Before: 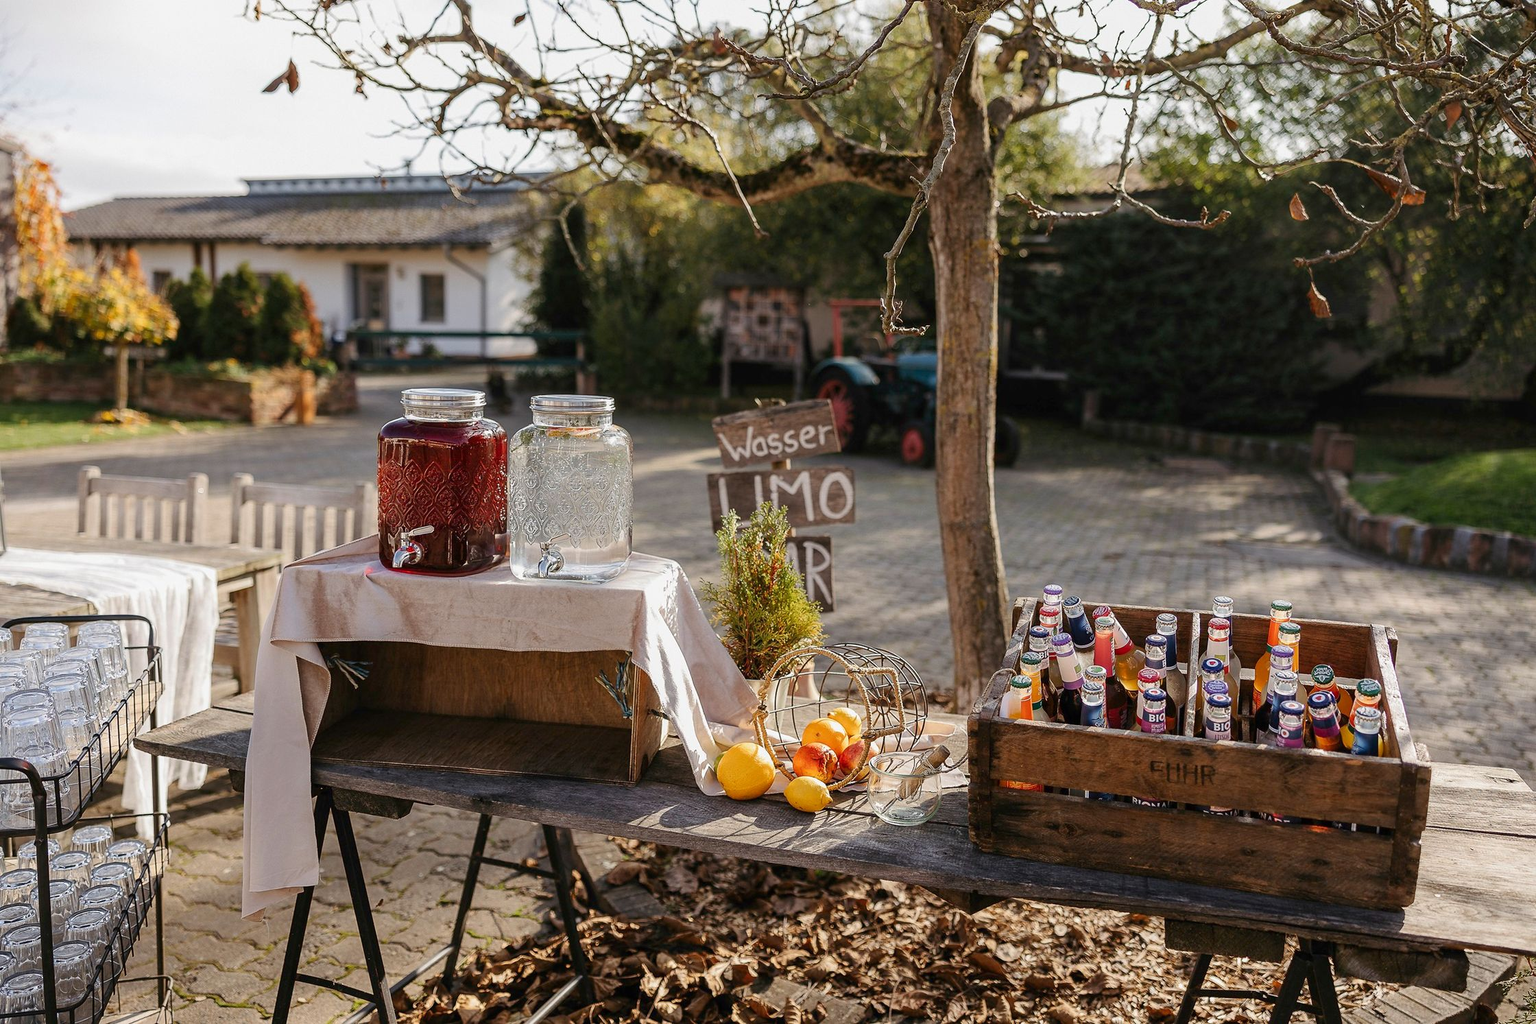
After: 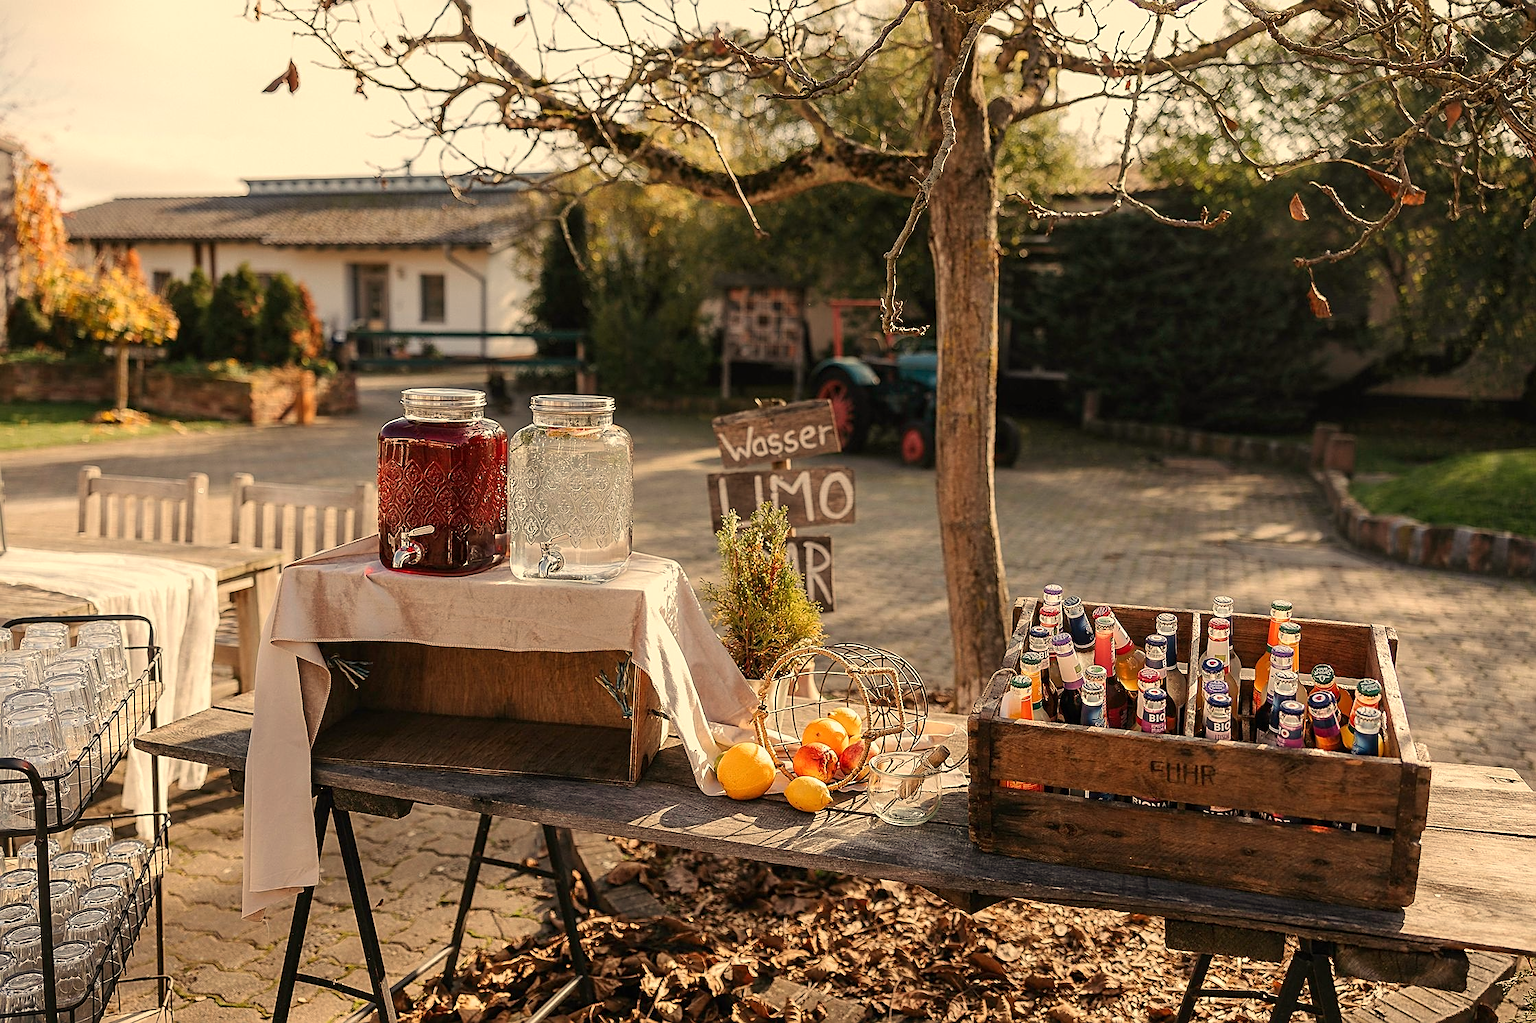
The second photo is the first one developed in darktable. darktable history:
white balance: red 1.123, blue 0.83
sharpen: on, module defaults
